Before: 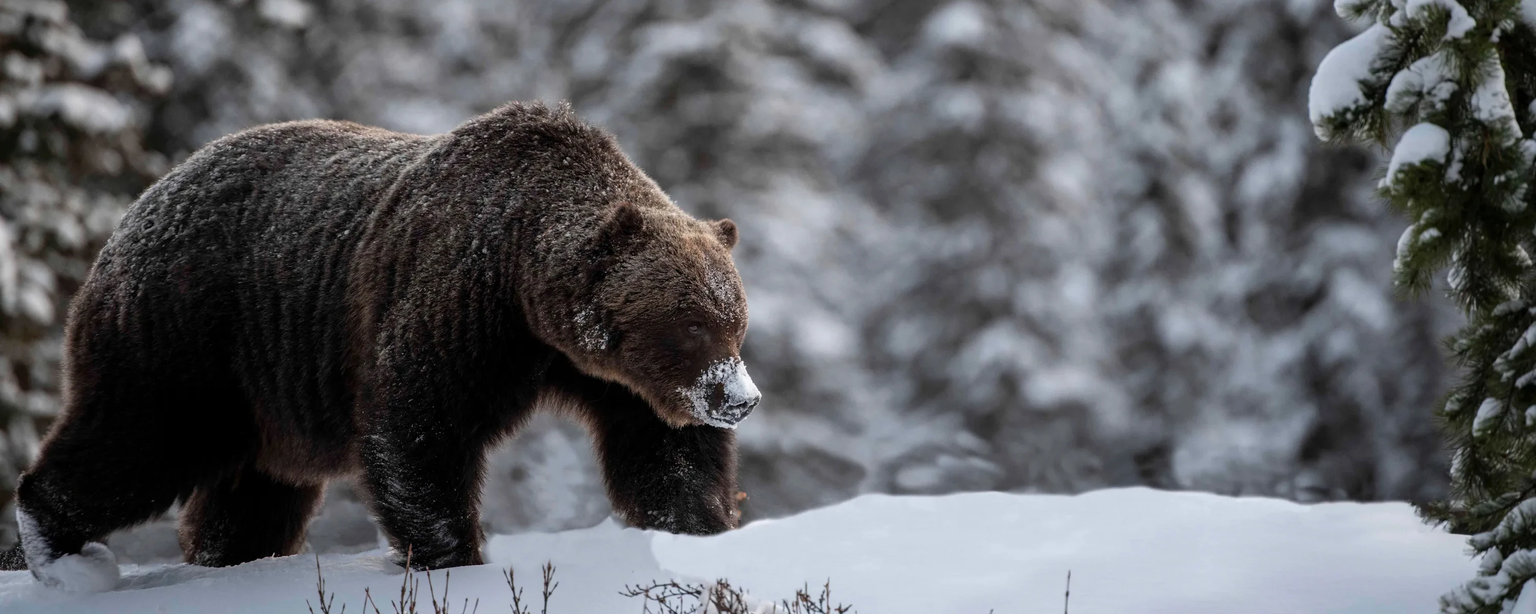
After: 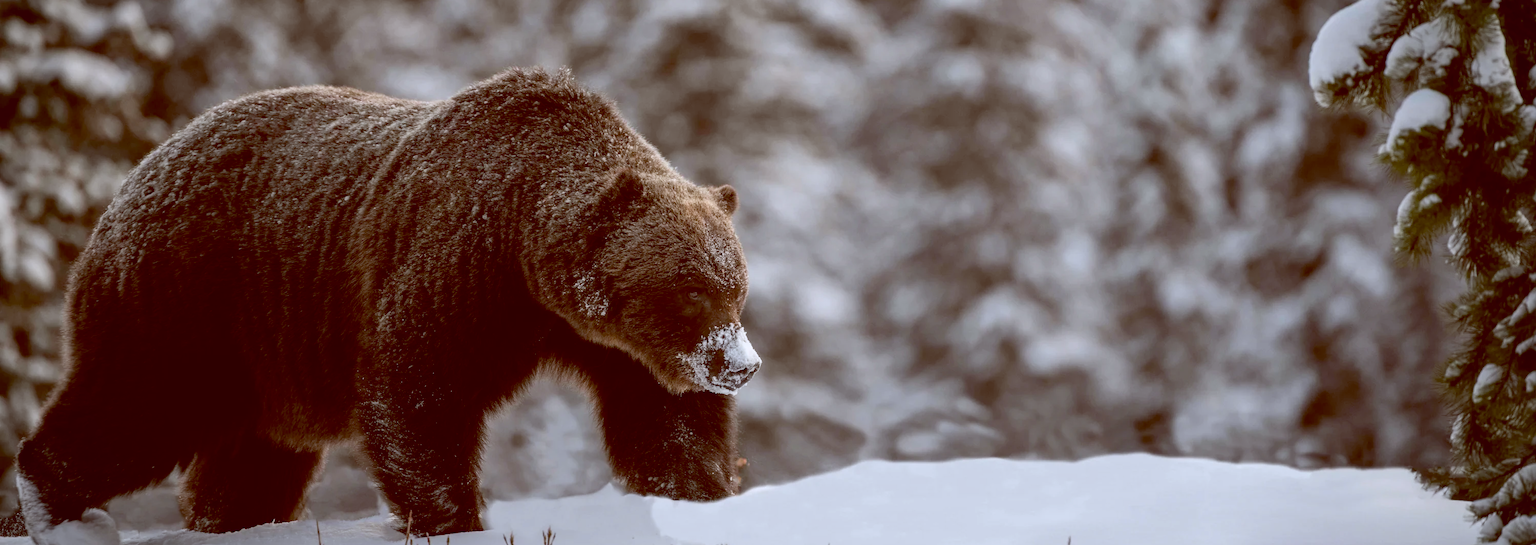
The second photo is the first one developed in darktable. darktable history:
color balance: lift [1, 1.011, 0.999, 0.989], gamma [1.109, 1.045, 1.039, 0.955], gain [0.917, 0.936, 0.952, 1.064], contrast 2.32%, contrast fulcrum 19%, output saturation 101%
crop and rotate: top 5.609%, bottom 5.609%
vignetting: fall-off radius 100%, width/height ratio 1.337
